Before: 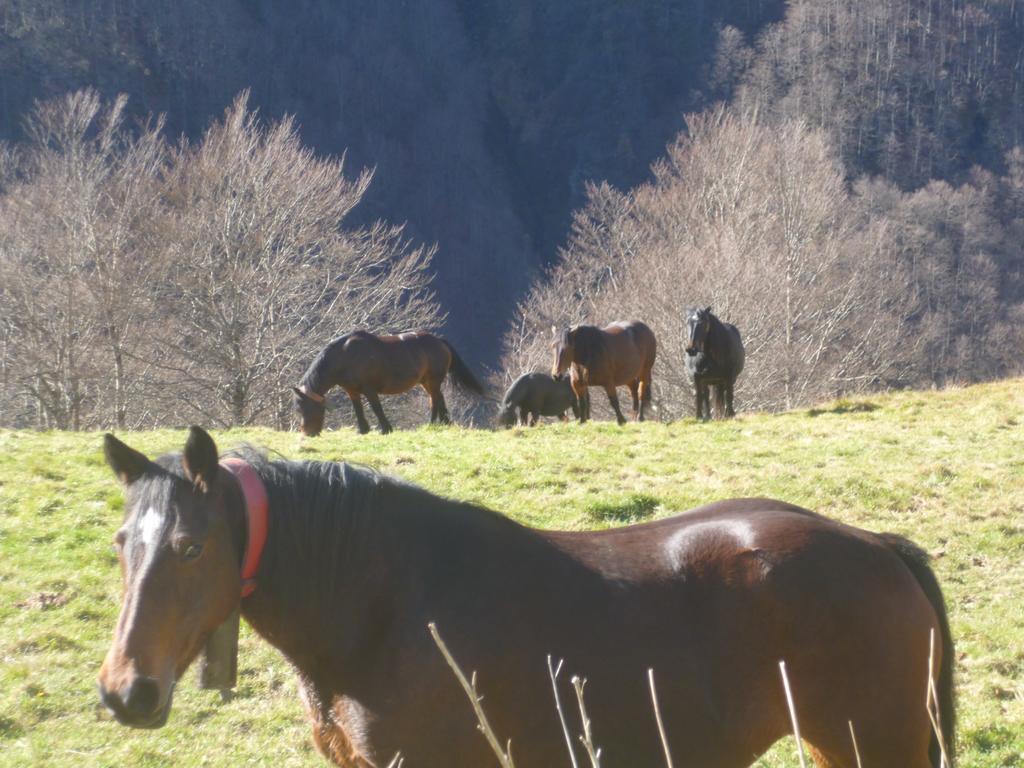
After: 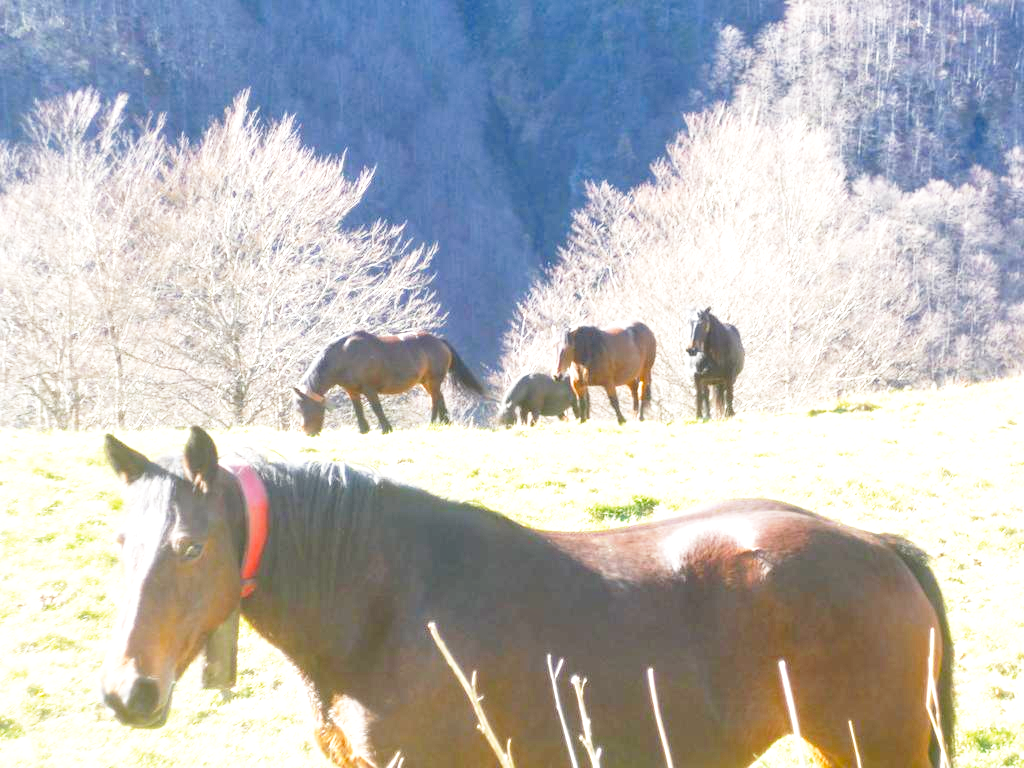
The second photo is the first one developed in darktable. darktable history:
local contrast: highlights 100%, shadows 100%, detail 120%, midtone range 0.2
vibrance: vibrance 75%
exposure: black level correction 0, exposure 0.7 EV, compensate exposure bias true, compensate highlight preservation false
base curve: curves: ch0 [(0, 0) (0.026, 0.03) (0.109, 0.232) (0.351, 0.748) (0.669, 0.968) (1, 1)], preserve colors none
